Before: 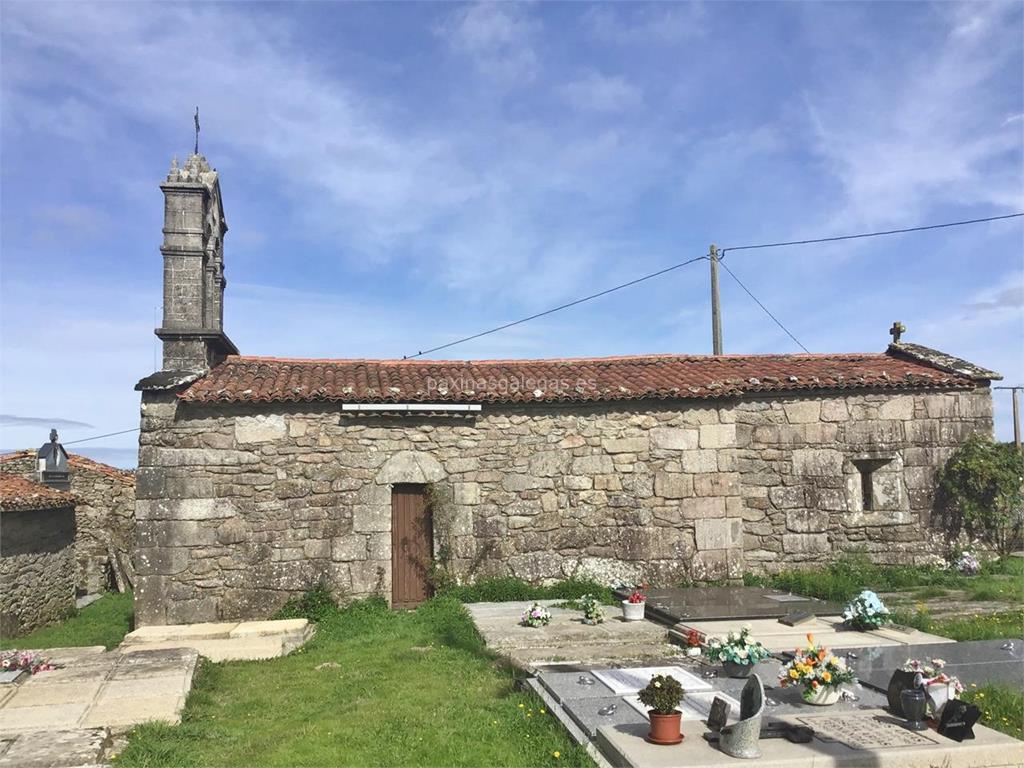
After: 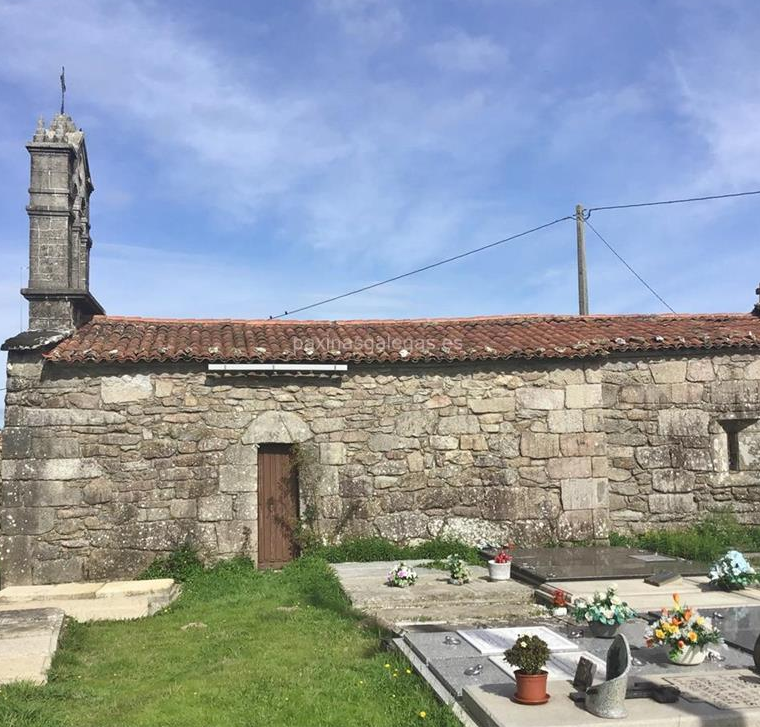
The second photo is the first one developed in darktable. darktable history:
rotate and perspective: automatic cropping original format, crop left 0, crop top 0
crop and rotate: left 13.15%, top 5.251%, right 12.609%
